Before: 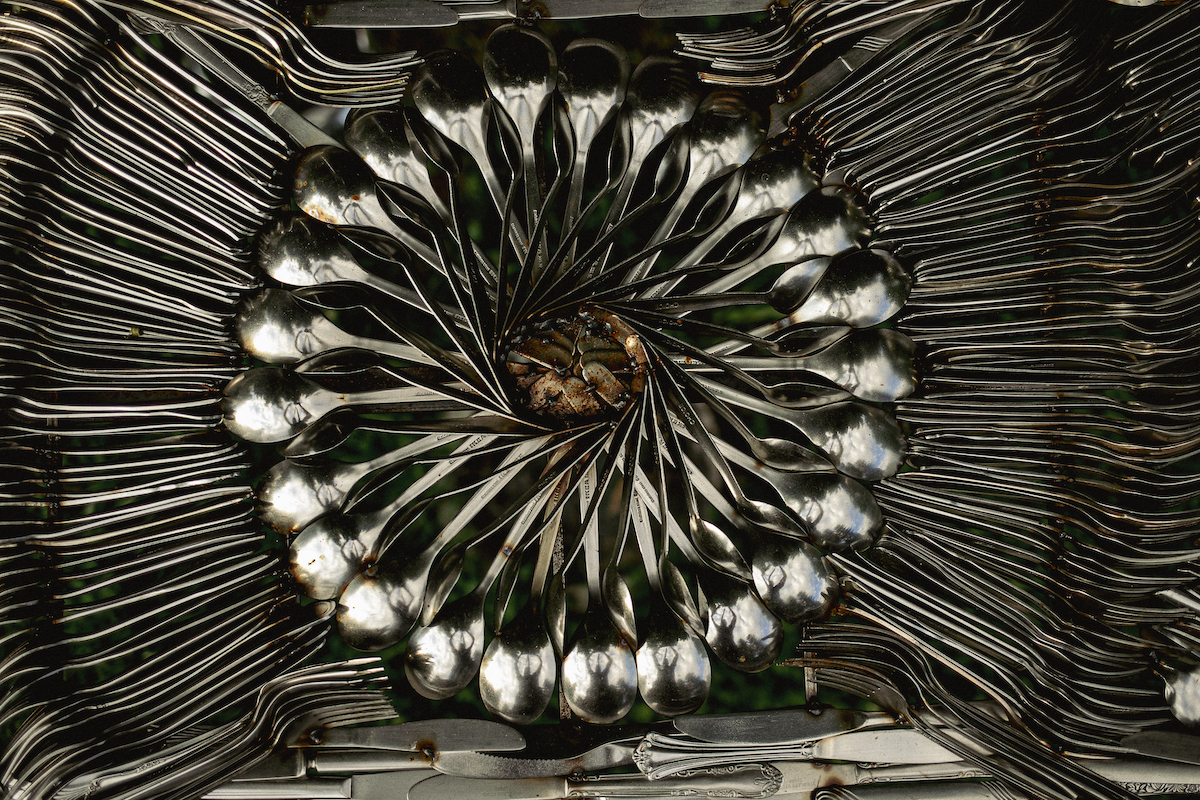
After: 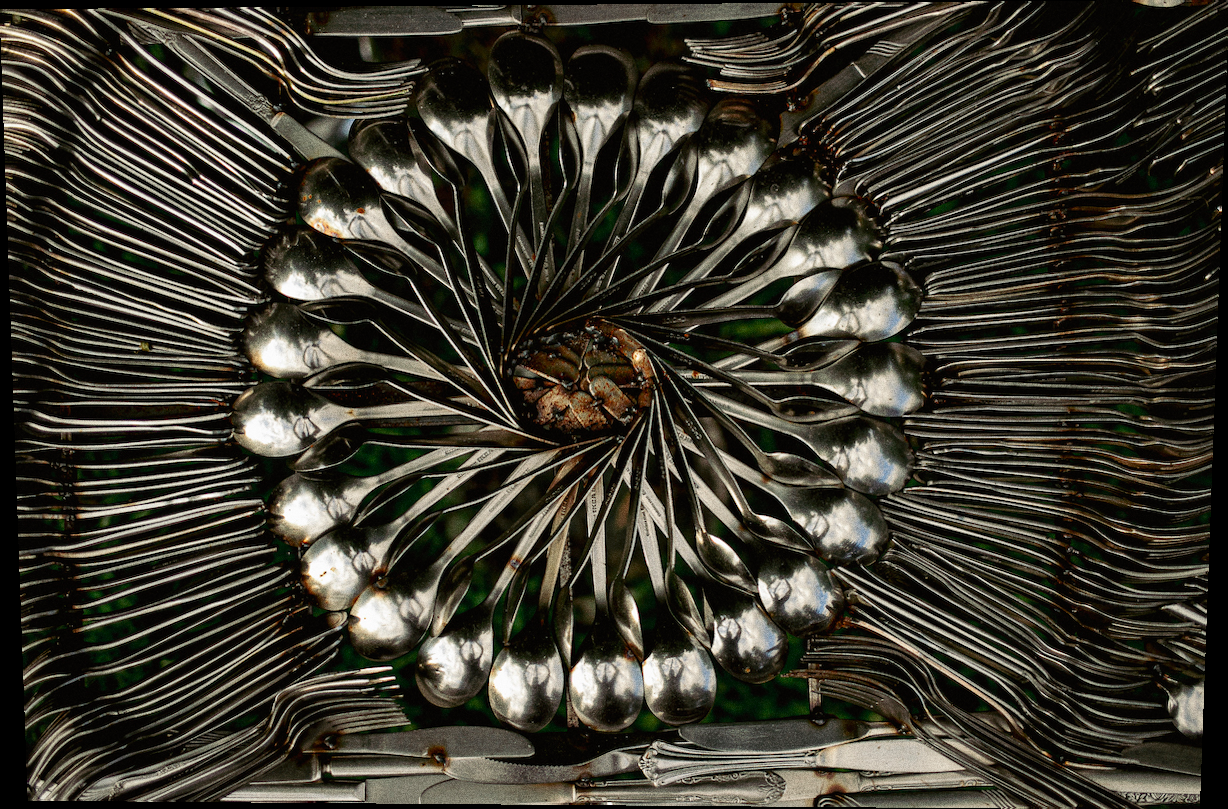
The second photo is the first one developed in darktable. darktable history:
grain: coarseness 9.61 ISO, strength 35.62%
rotate and perspective: lens shift (vertical) 0.048, lens shift (horizontal) -0.024, automatic cropping off
